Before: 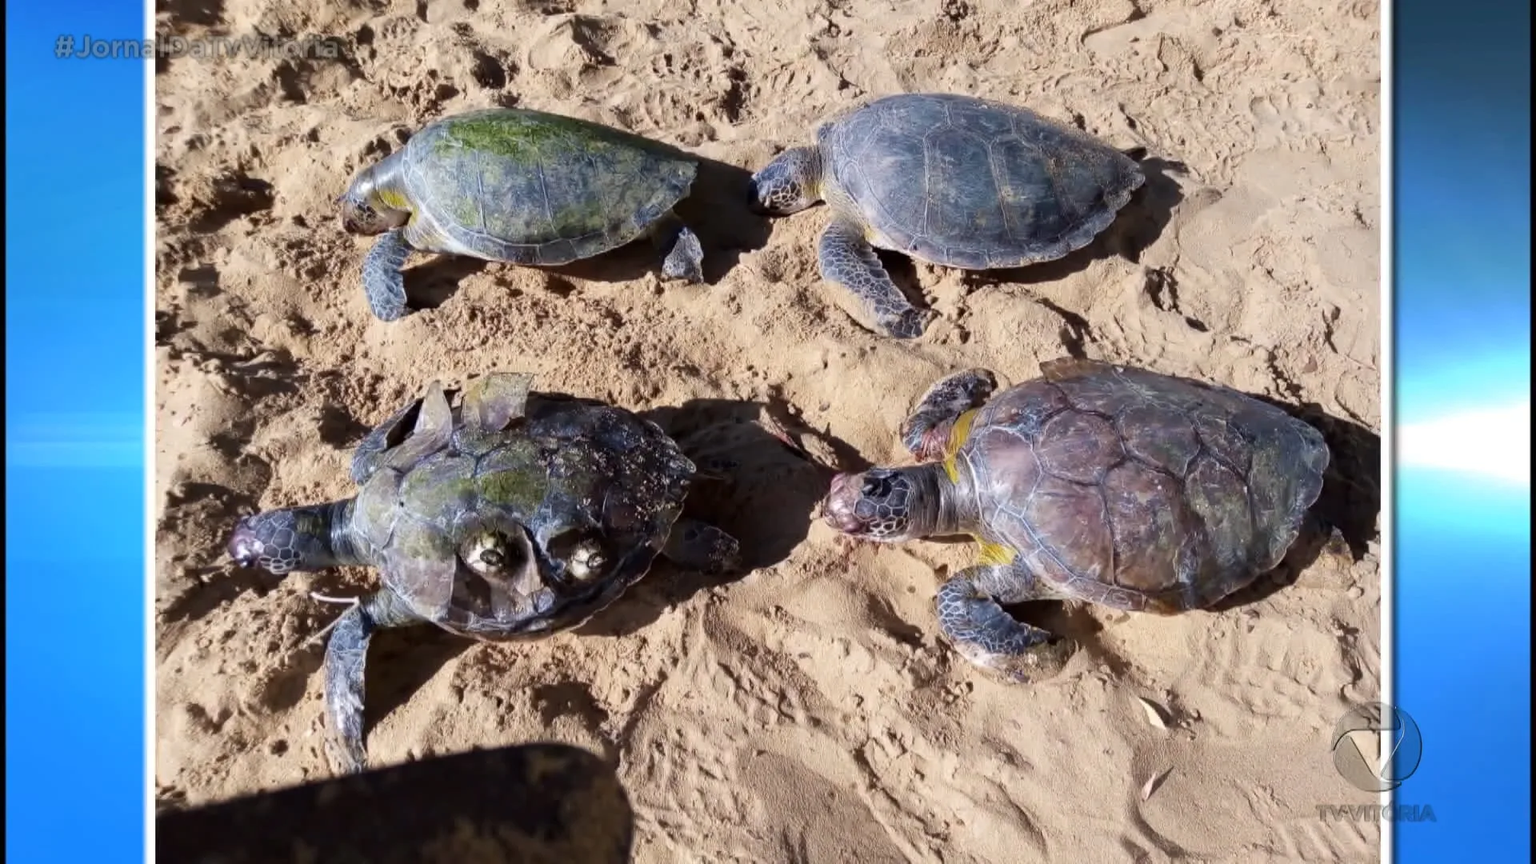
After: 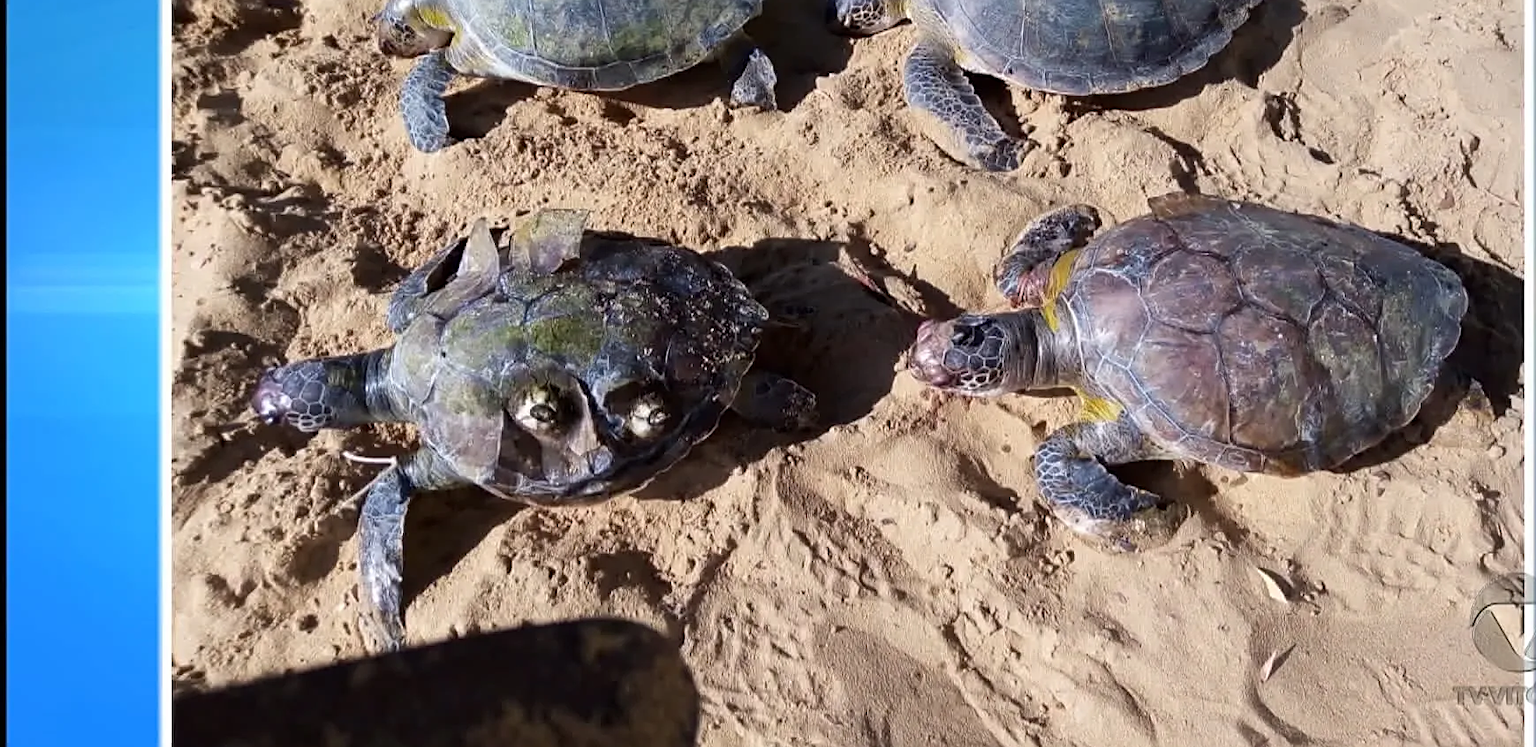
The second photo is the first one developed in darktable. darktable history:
sharpen: on, module defaults
crop: top 21.283%, right 9.399%, bottom 0.351%
